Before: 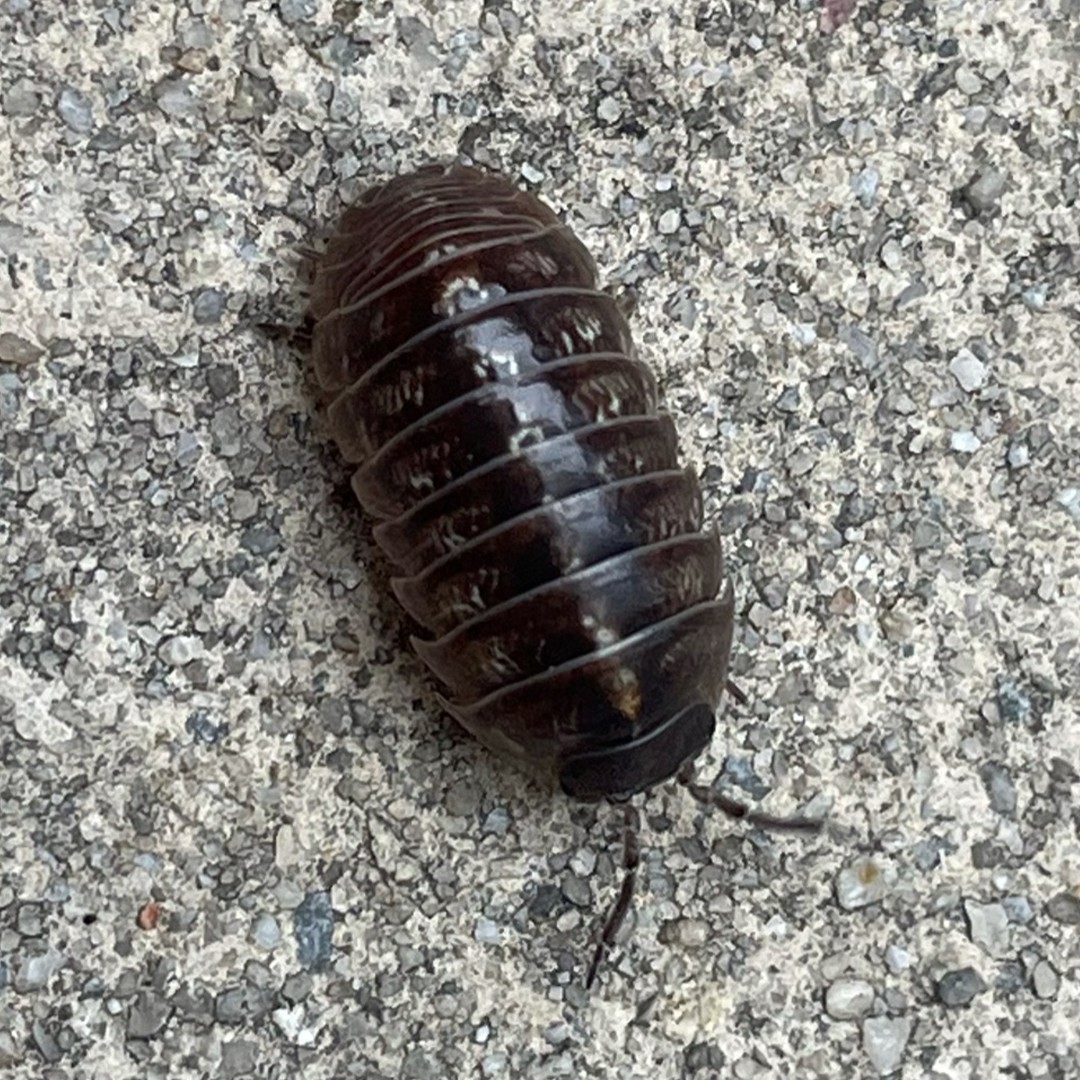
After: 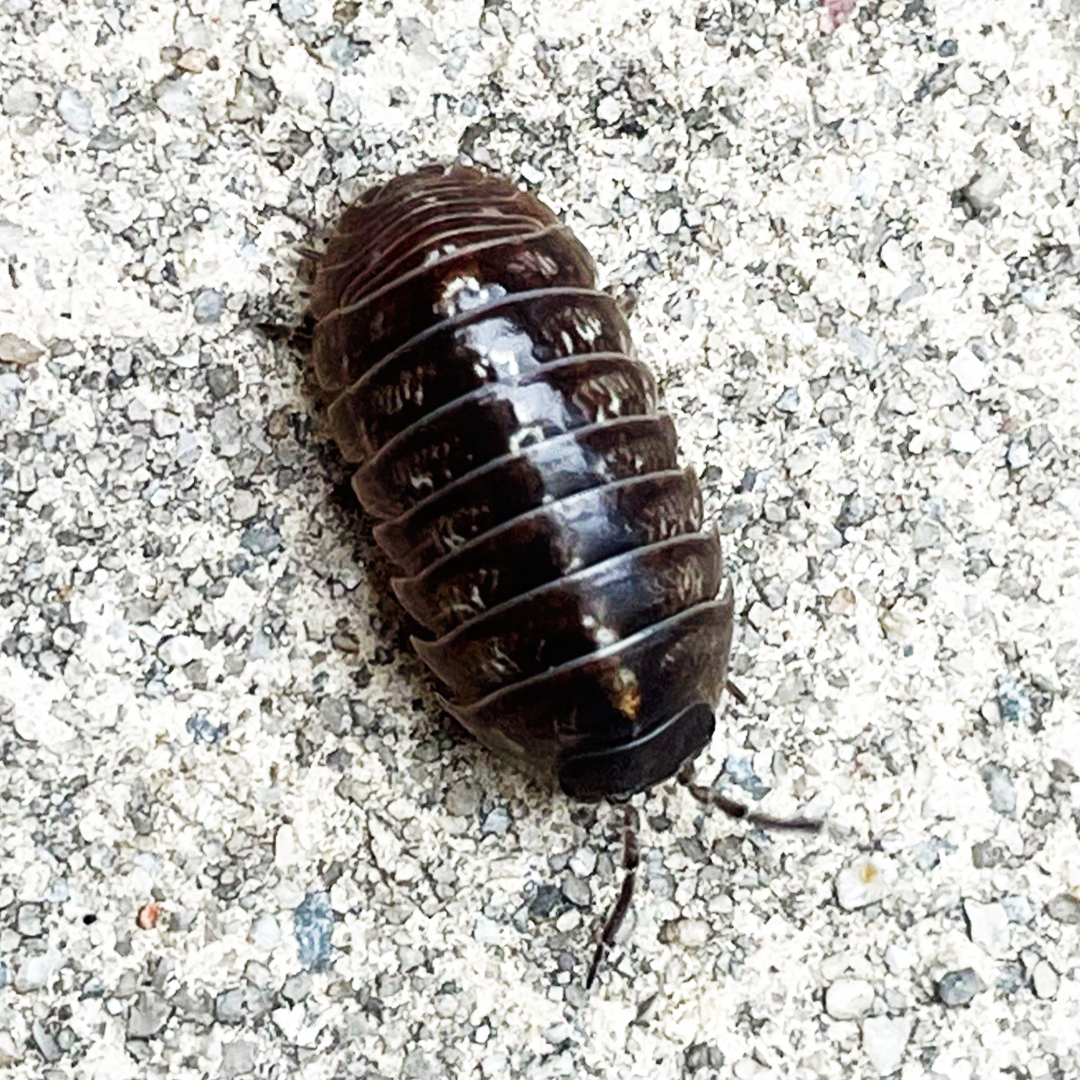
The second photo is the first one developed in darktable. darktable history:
tone equalizer: on, module defaults
base curve: curves: ch0 [(0, 0) (0.007, 0.004) (0.027, 0.03) (0.046, 0.07) (0.207, 0.54) (0.442, 0.872) (0.673, 0.972) (1, 1)], preserve colors none
